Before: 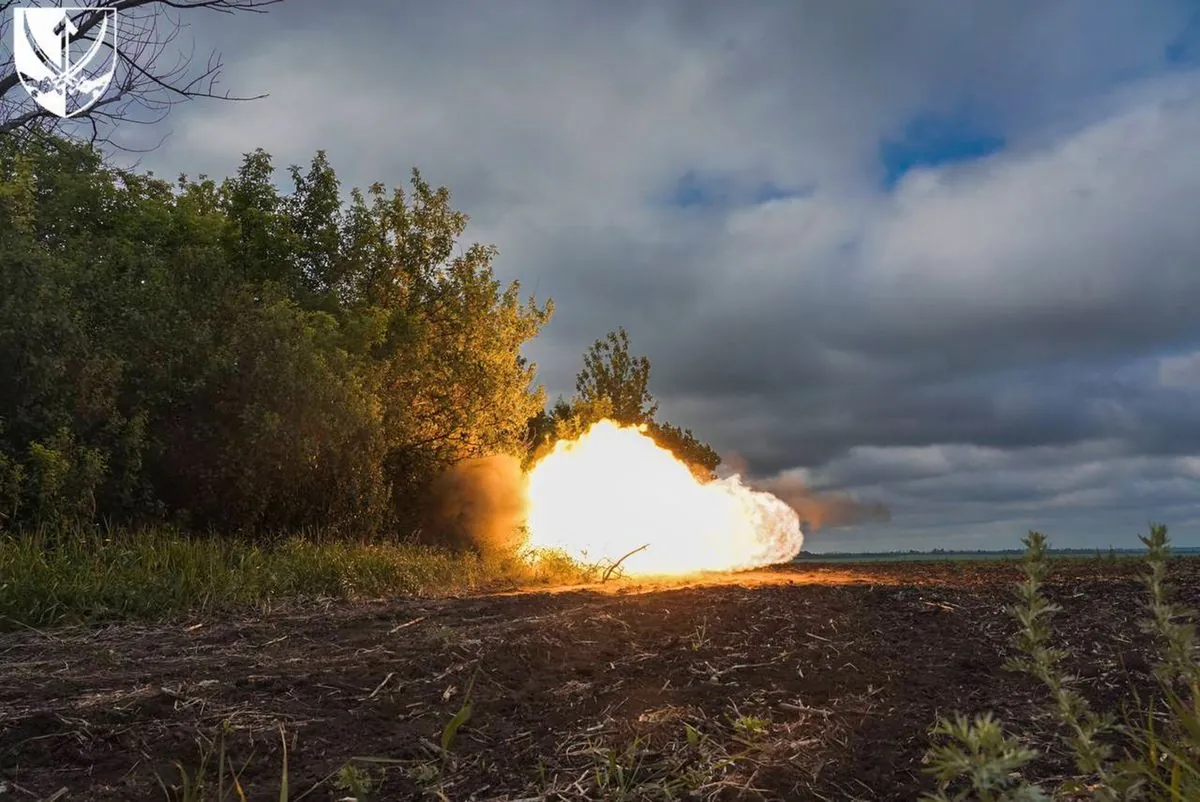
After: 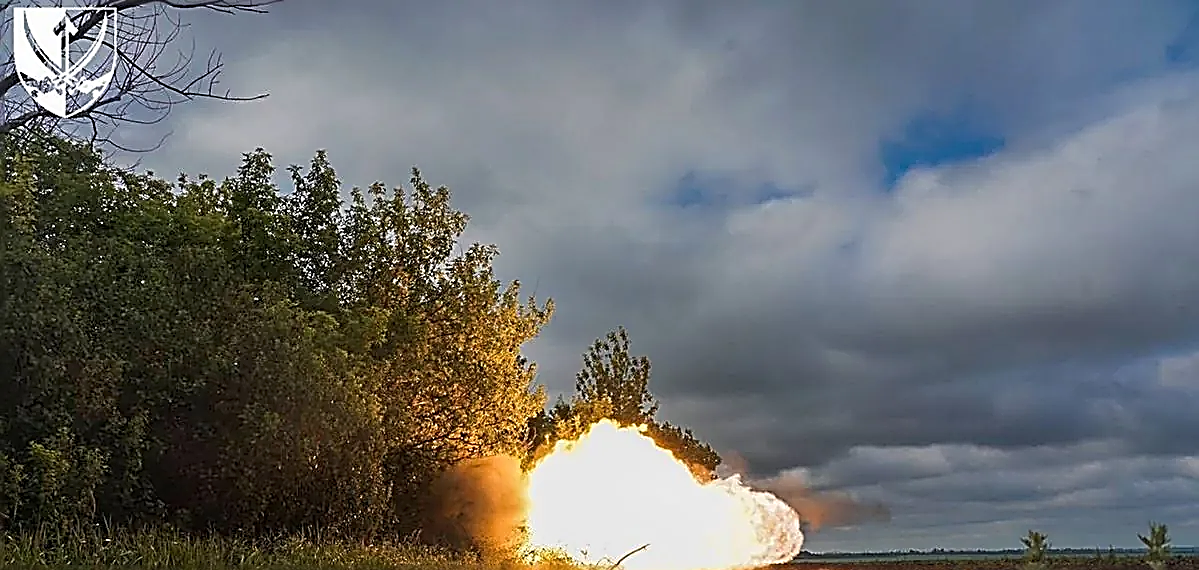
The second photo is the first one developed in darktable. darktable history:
crop: right 0%, bottom 28.923%
sharpen: amount 1.869
